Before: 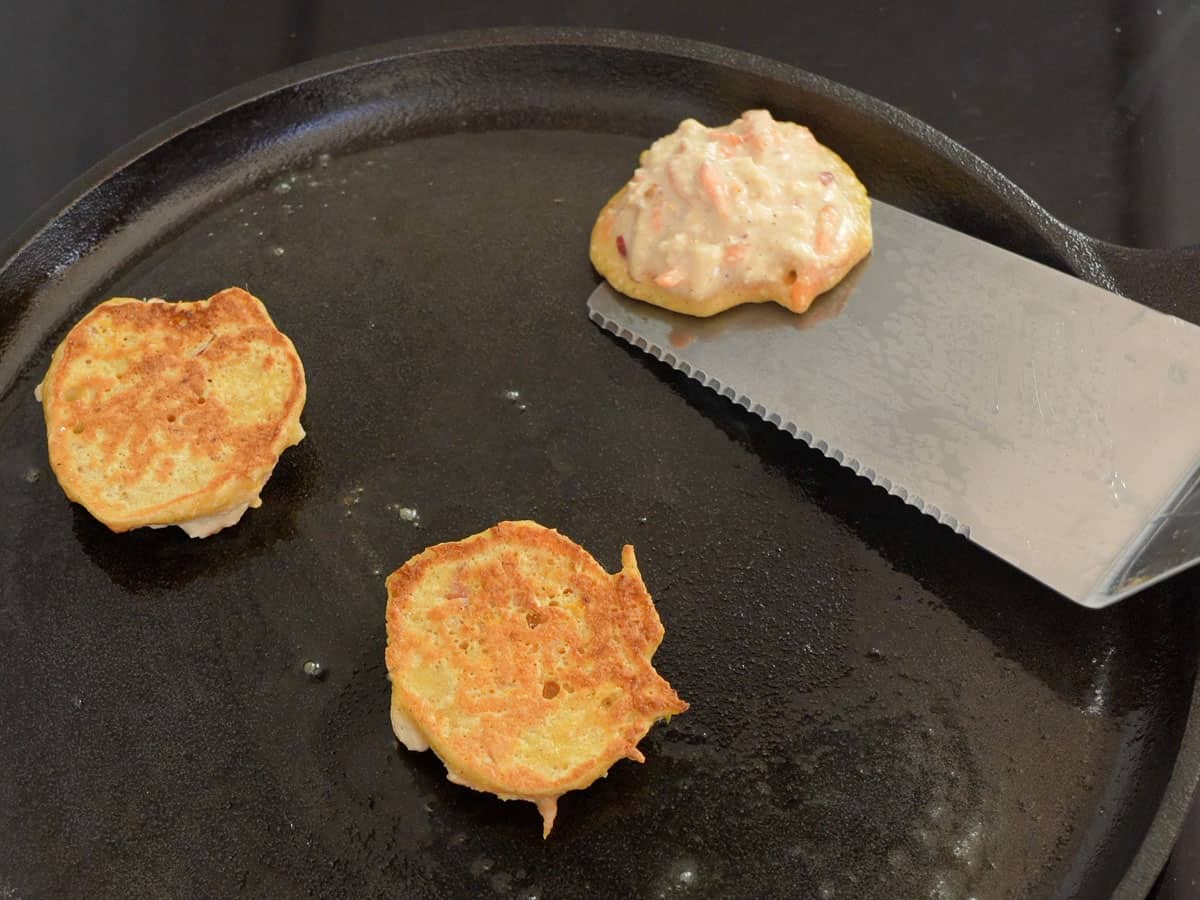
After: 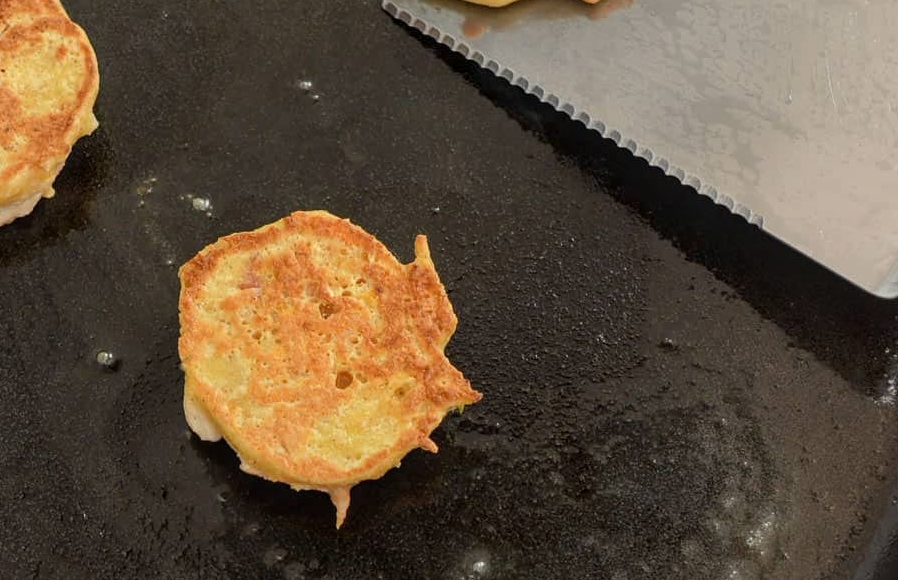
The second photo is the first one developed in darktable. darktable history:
local contrast: on, module defaults
exposure: exposure -0.047 EV, compensate highlight preservation false
crop and rotate: left 17.322%, top 34.551%, right 7.805%, bottom 0.936%
